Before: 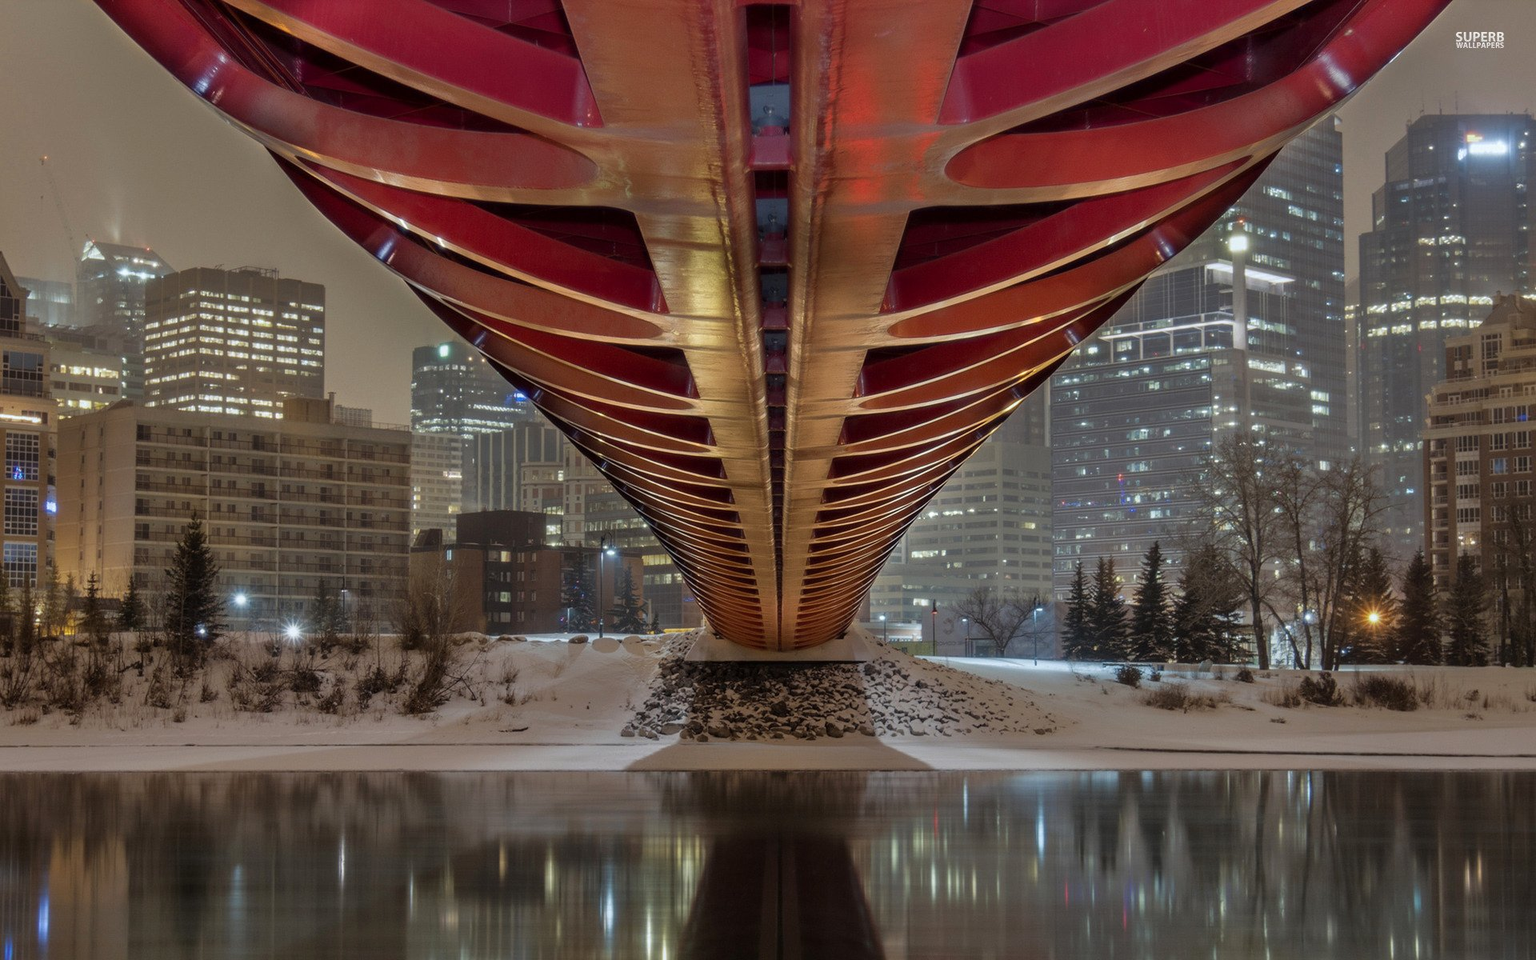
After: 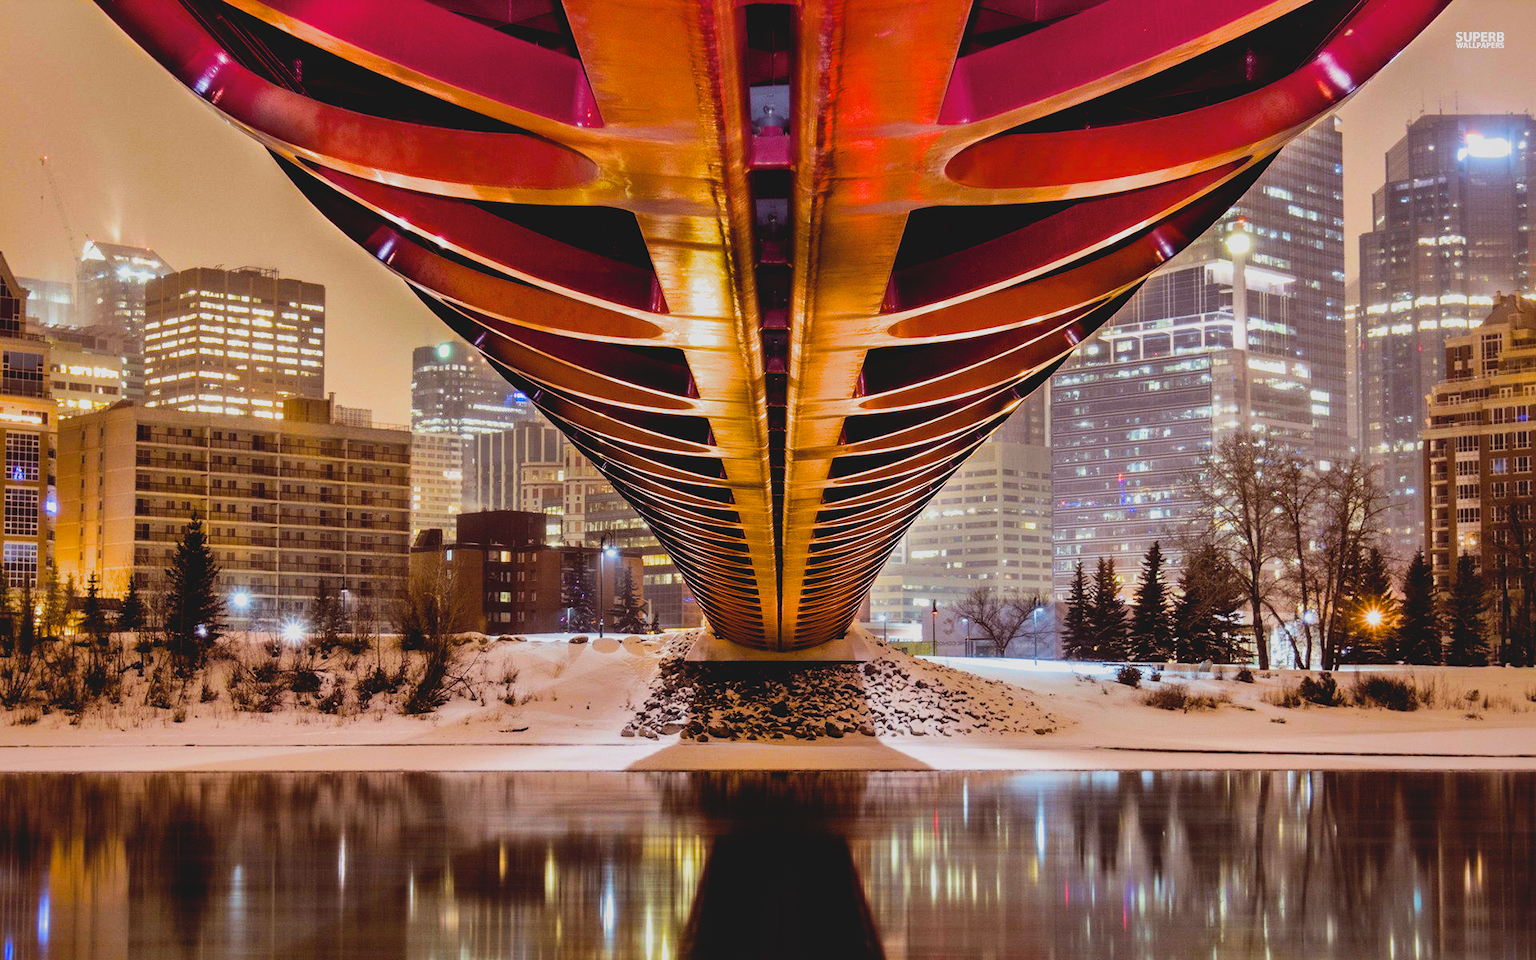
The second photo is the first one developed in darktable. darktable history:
color balance rgb: global offset › luminance -0.181%, global offset › chroma 0.263%, linear chroma grading › global chroma 14.873%, perceptual saturation grading › global saturation 35.205%, perceptual brilliance grading › global brilliance 30.788%, perceptual brilliance grading › highlights 50.242%, perceptual brilliance grading › mid-tones 49.485%, perceptual brilliance grading › shadows -22.561%, contrast 15.455%
contrast brightness saturation: contrast -0.125
shadows and highlights: shadows 39.77, highlights -59.81
filmic rgb: black relative exposure -5.03 EV, white relative exposure 3.96 EV, hardness 2.88, contrast 1.194
